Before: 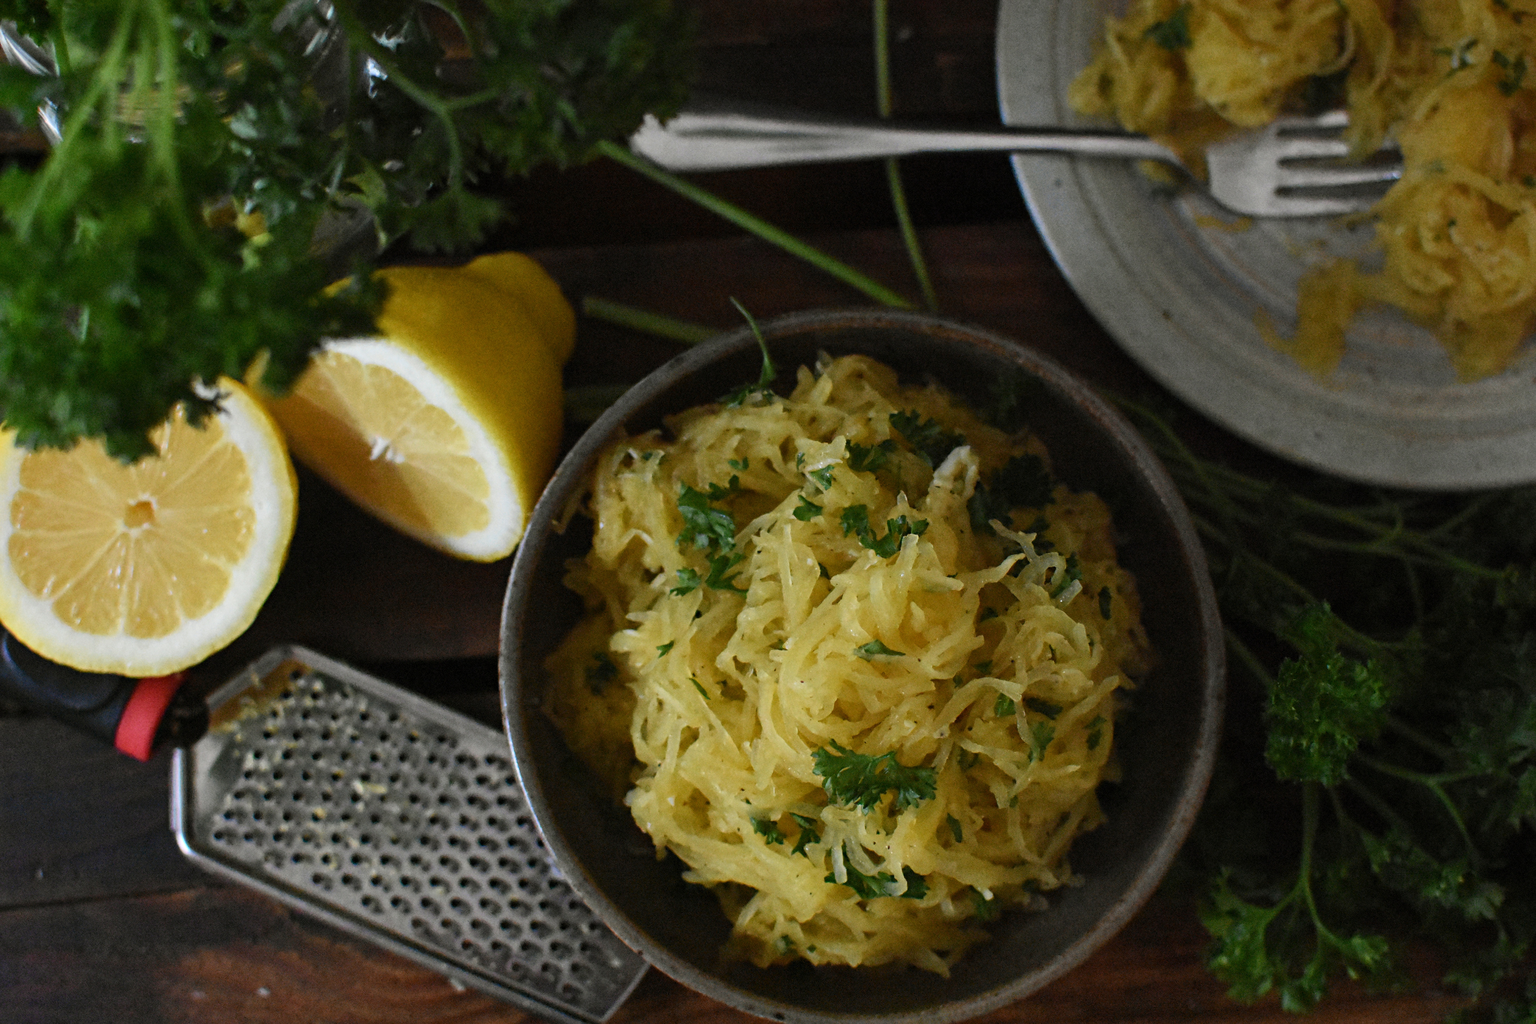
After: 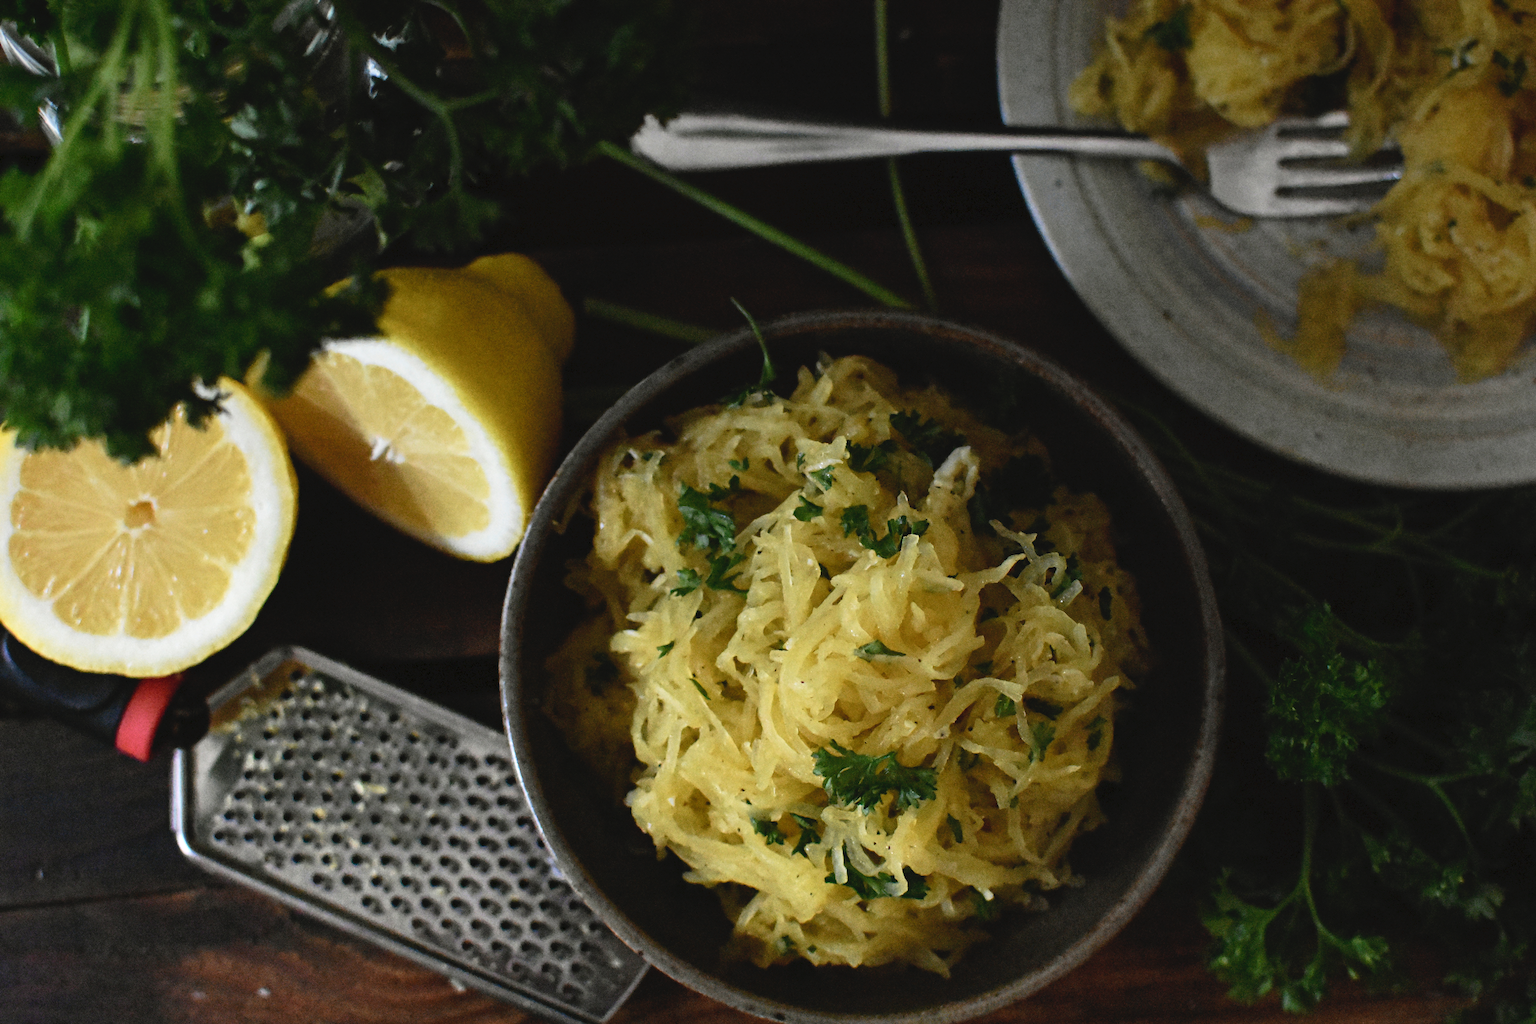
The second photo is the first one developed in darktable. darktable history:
graduated density: on, module defaults
tone curve: curves: ch0 [(0, 0) (0.003, 0.049) (0.011, 0.051) (0.025, 0.055) (0.044, 0.065) (0.069, 0.081) (0.1, 0.11) (0.136, 0.15) (0.177, 0.195) (0.224, 0.242) (0.277, 0.308) (0.335, 0.375) (0.399, 0.436) (0.468, 0.5) (0.543, 0.574) (0.623, 0.665) (0.709, 0.761) (0.801, 0.851) (0.898, 0.933) (1, 1)], preserve colors none
white balance: emerald 1
contrast brightness saturation: saturation -0.05
tone equalizer: -8 EV -0.417 EV, -7 EV -0.389 EV, -6 EV -0.333 EV, -5 EV -0.222 EV, -3 EV 0.222 EV, -2 EV 0.333 EV, -1 EV 0.389 EV, +0 EV 0.417 EV, edges refinement/feathering 500, mask exposure compensation -1.57 EV, preserve details no
